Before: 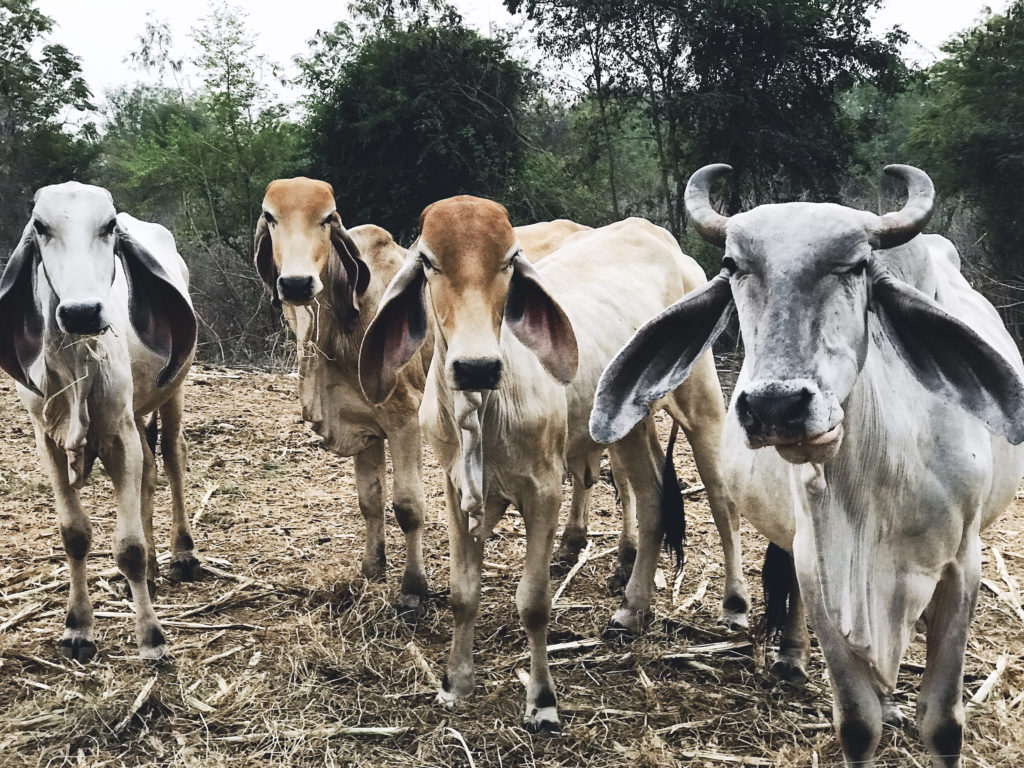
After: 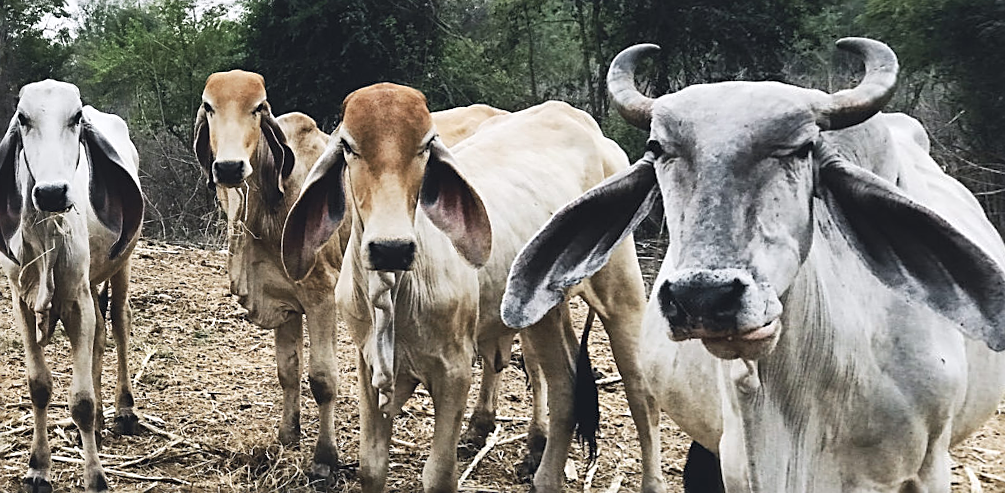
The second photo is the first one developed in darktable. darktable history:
sharpen: on, module defaults
crop: top 11.038%, bottom 13.962%
rotate and perspective: rotation 1.69°, lens shift (vertical) -0.023, lens shift (horizontal) -0.291, crop left 0.025, crop right 0.988, crop top 0.092, crop bottom 0.842
